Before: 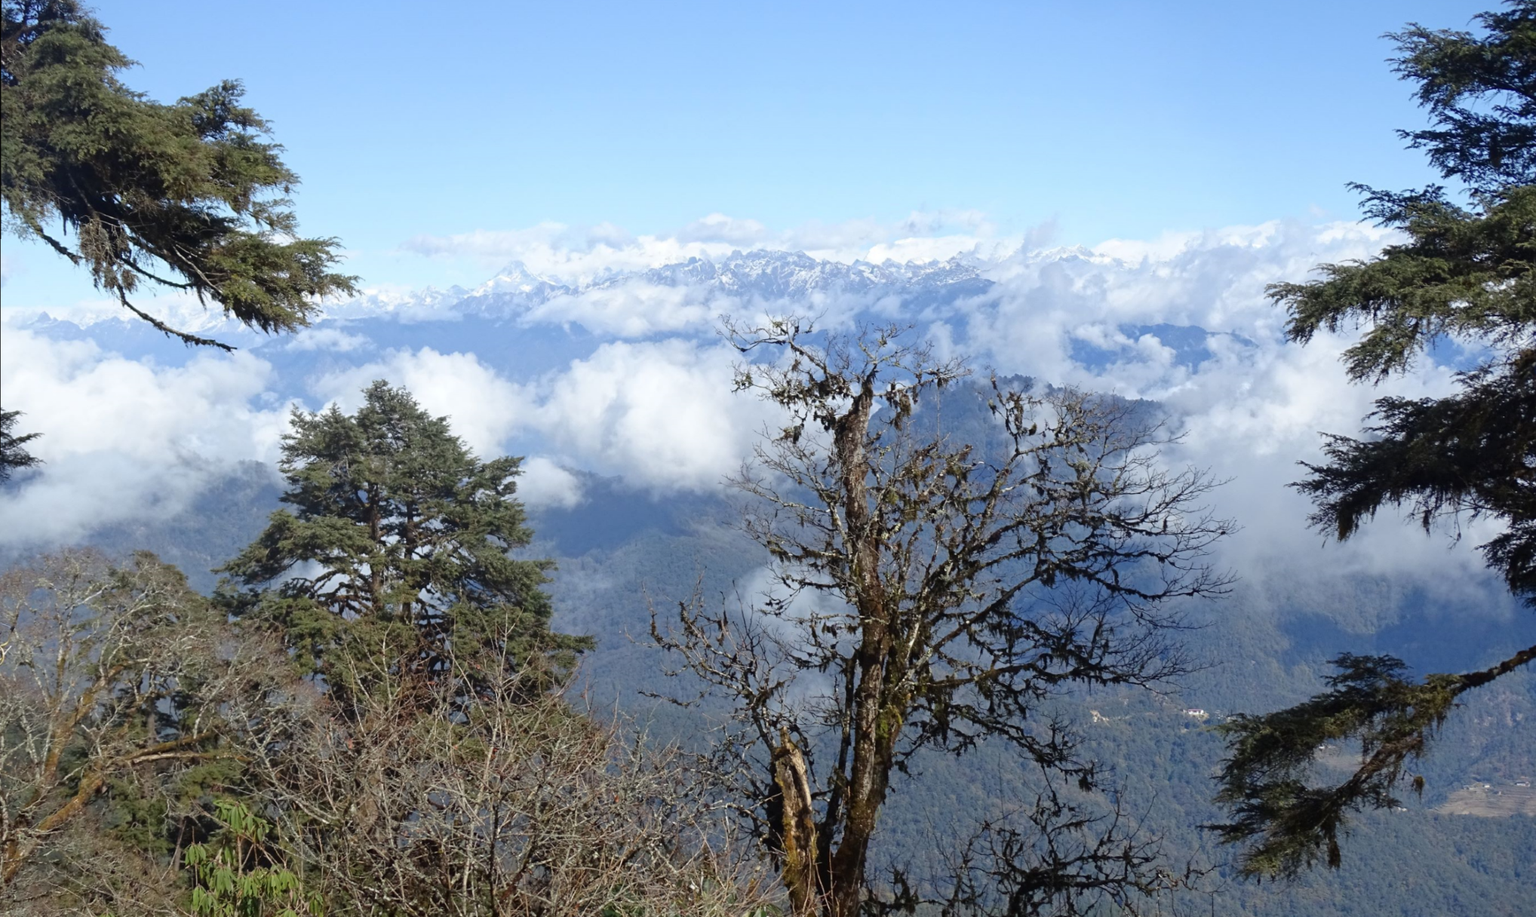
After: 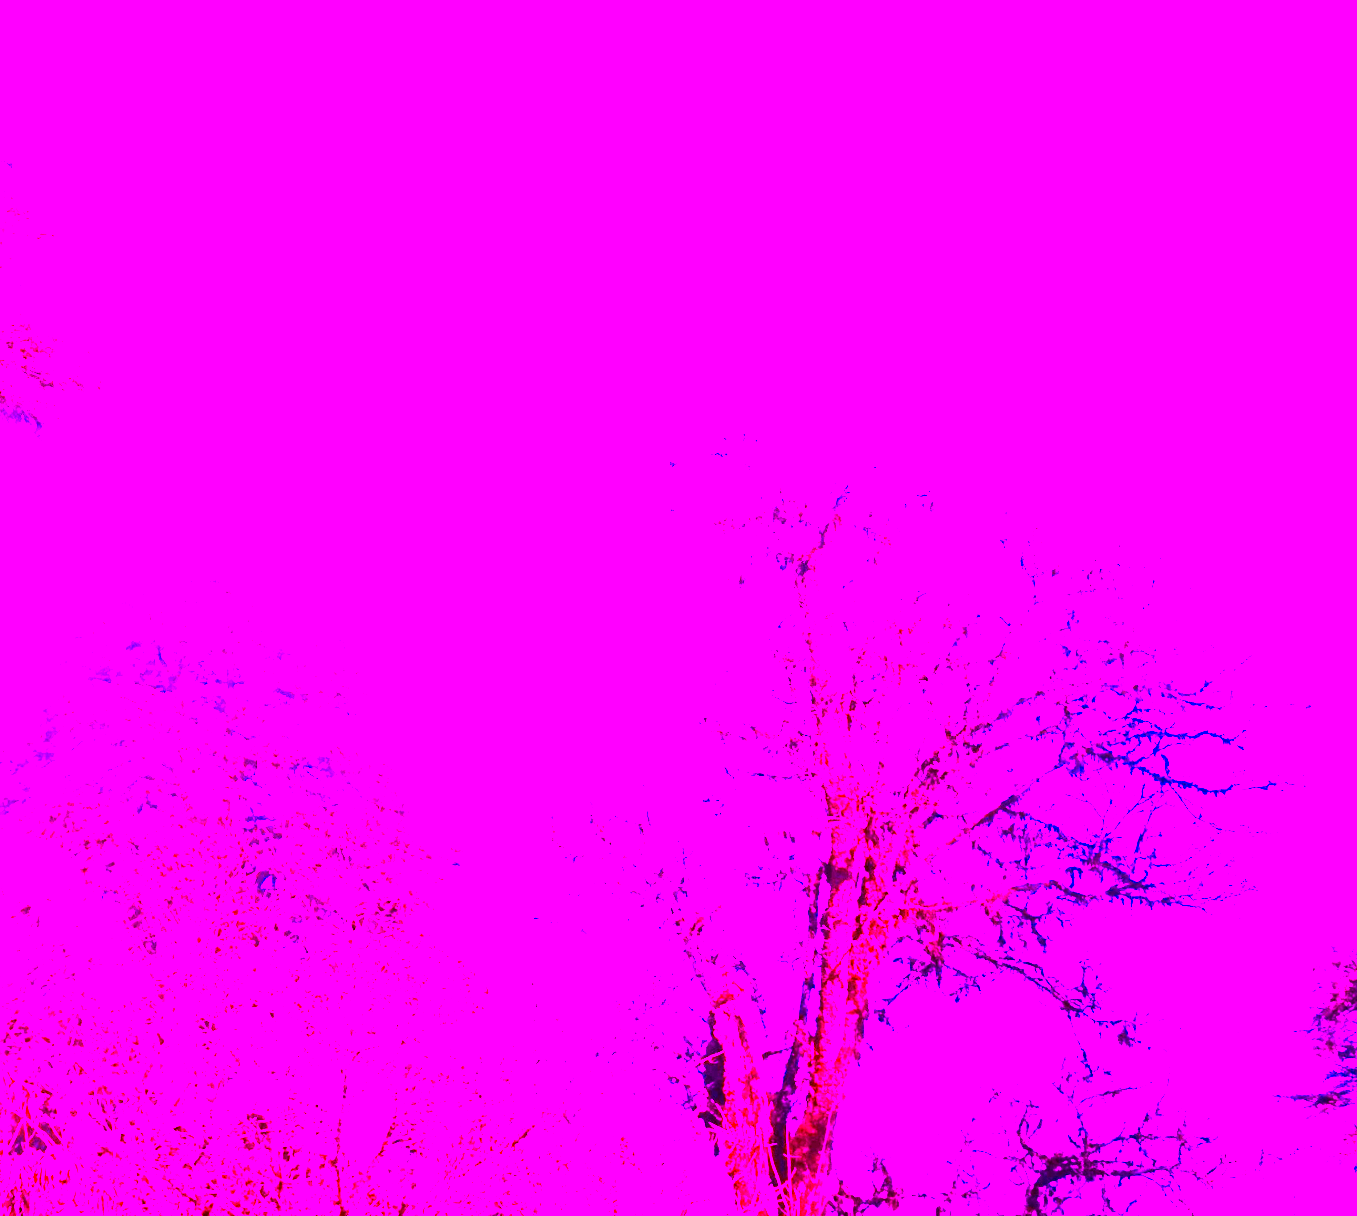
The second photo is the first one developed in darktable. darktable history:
contrast brightness saturation: contrast 0.19, brightness -0.11, saturation 0.21
crop: left 15.419%, right 17.914%
white balance: red 8, blue 8
